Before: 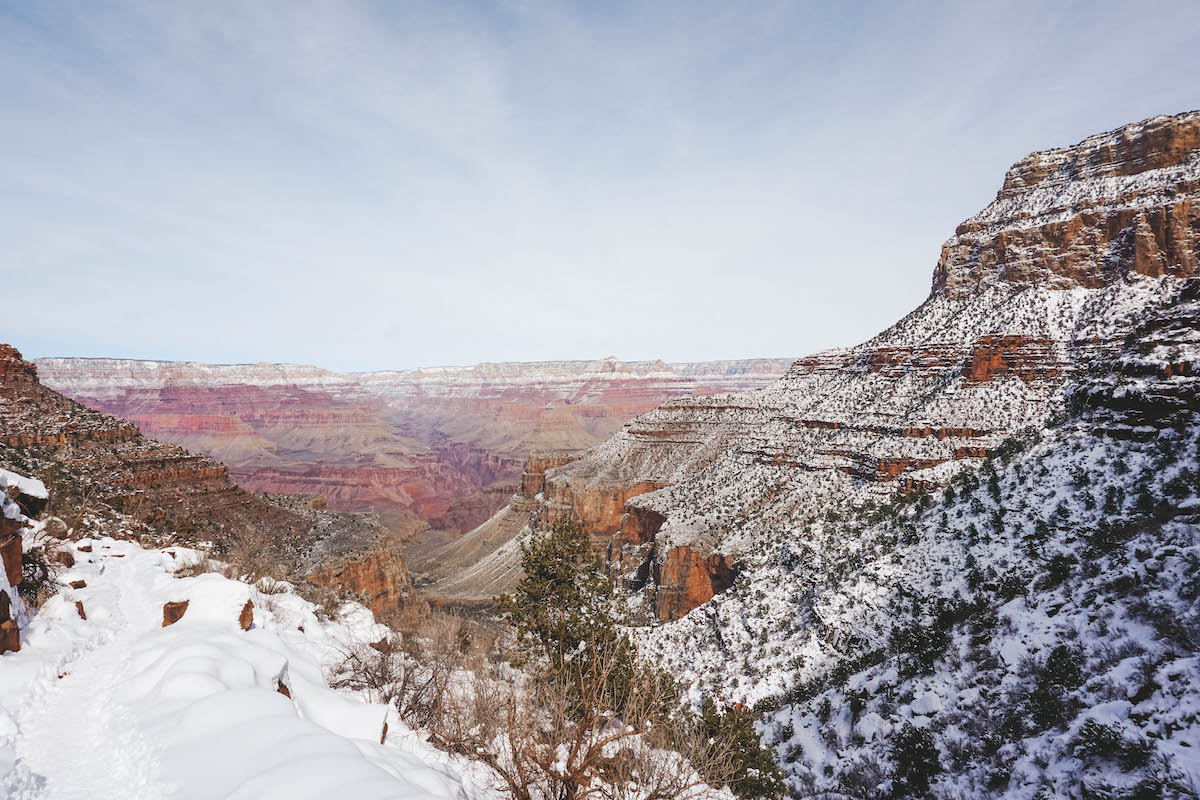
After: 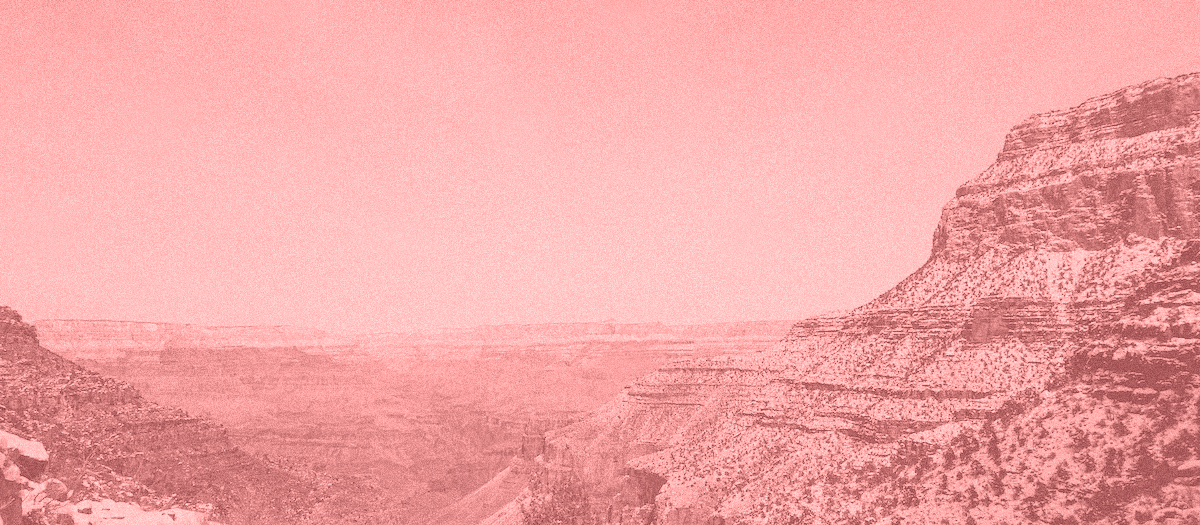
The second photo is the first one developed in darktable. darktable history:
crop and rotate: top 4.848%, bottom 29.503%
white balance: red 1.05, blue 1.072
colorize: saturation 51%, source mix 50.67%, lightness 50.67%
grain: coarseness 9.38 ISO, strength 34.99%, mid-tones bias 0%
